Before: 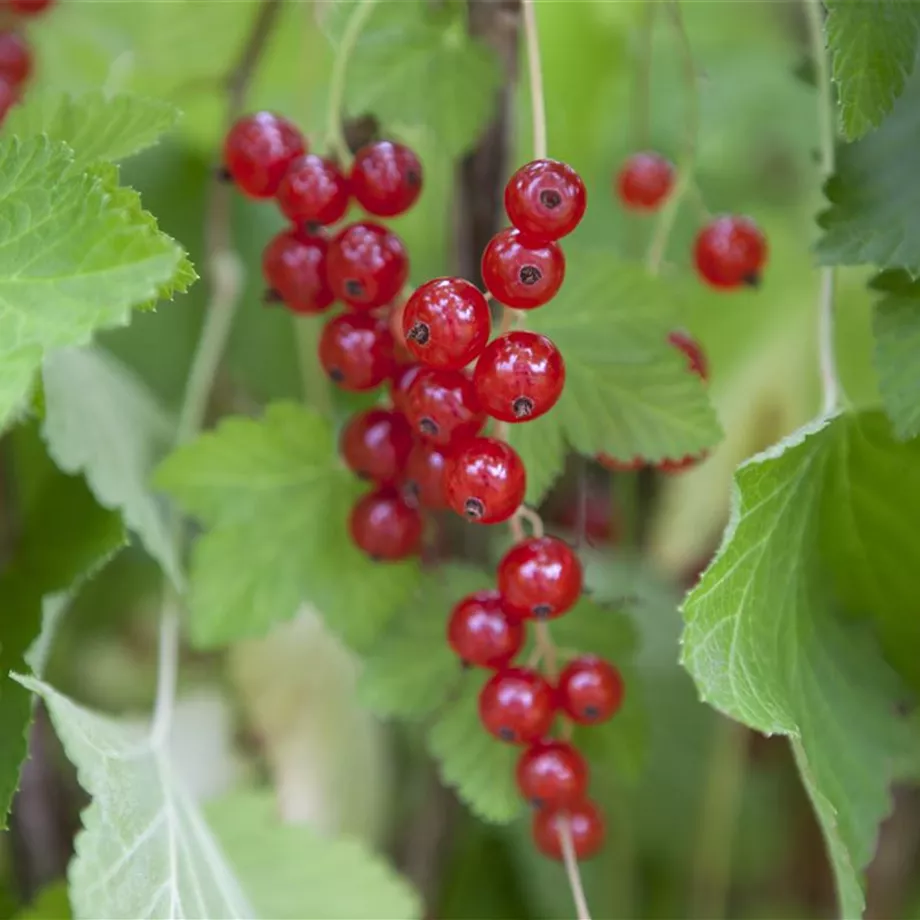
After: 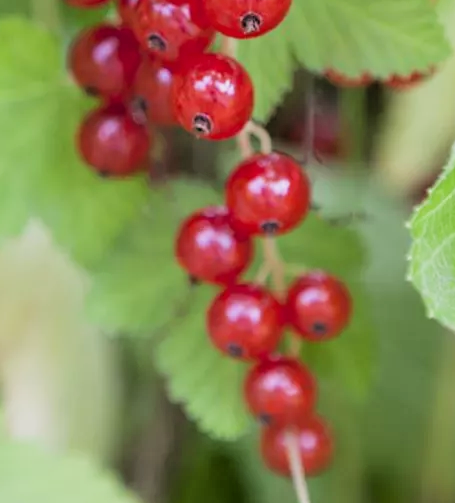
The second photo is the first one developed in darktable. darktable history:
filmic rgb: black relative exposure -5 EV, hardness 2.88, contrast 1.2
exposure: black level correction 0.001, exposure 0.5 EV, compensate exposure bias true, compensate highlight preservation false
crop: left 29.672%, top 41.786%, right 20.851%, bottom 3.487%
